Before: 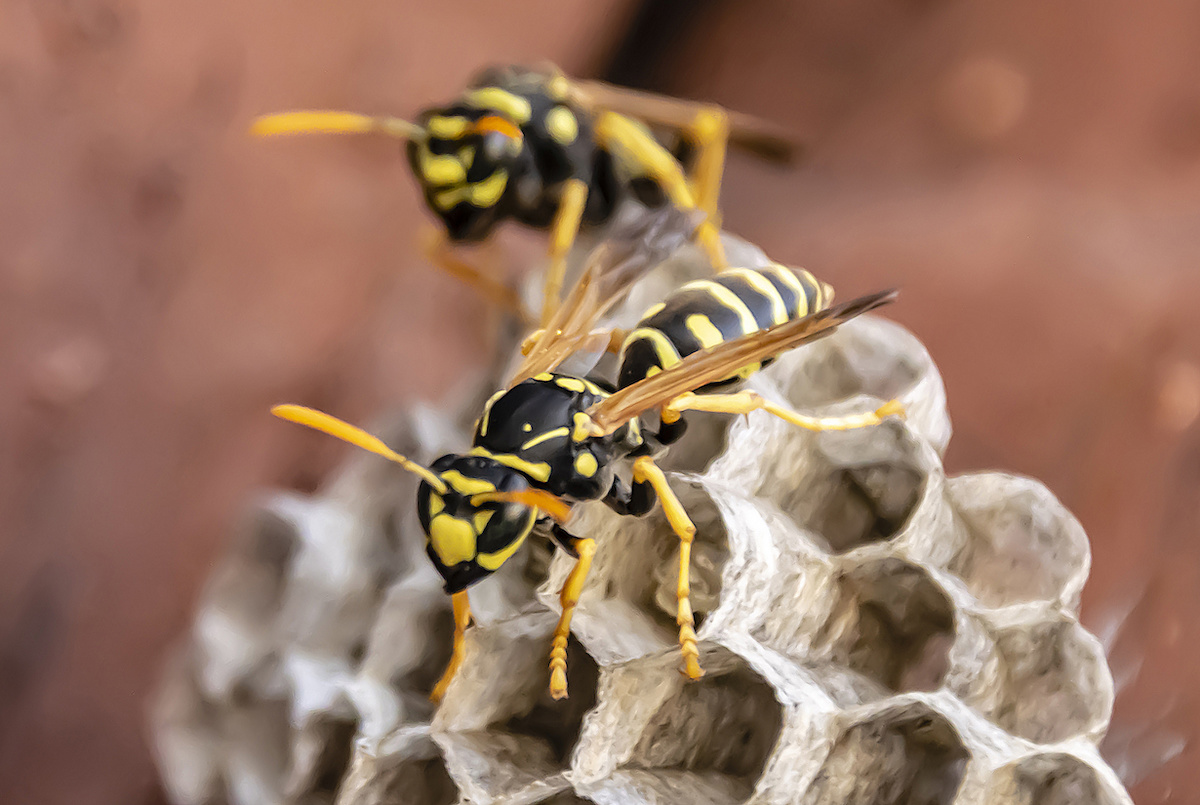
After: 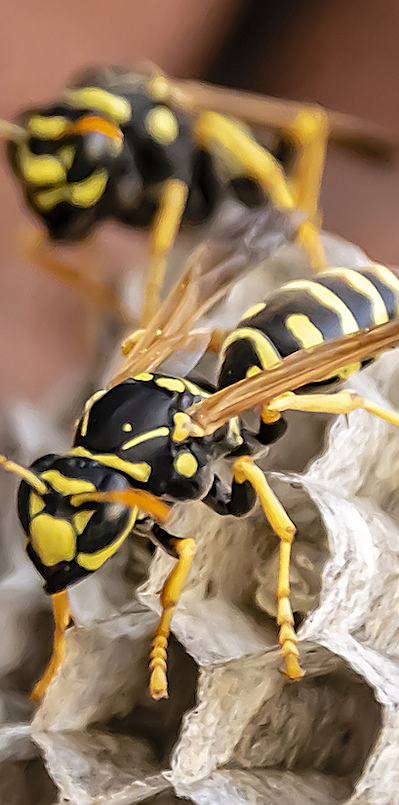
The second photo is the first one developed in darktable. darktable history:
sharpen: on, module defaults
crop: left 33.36%, right 33.36%
